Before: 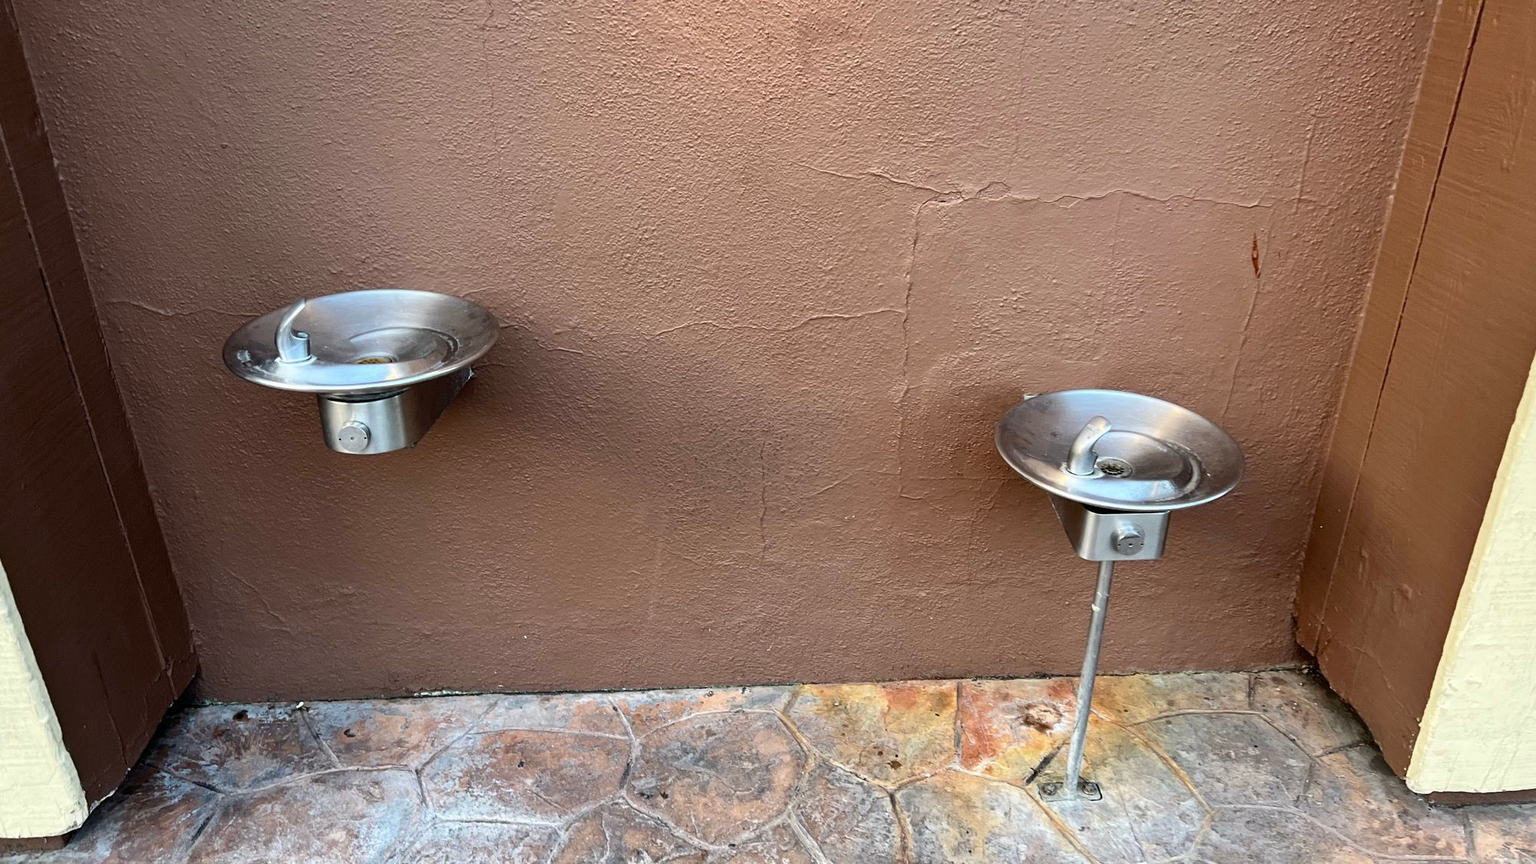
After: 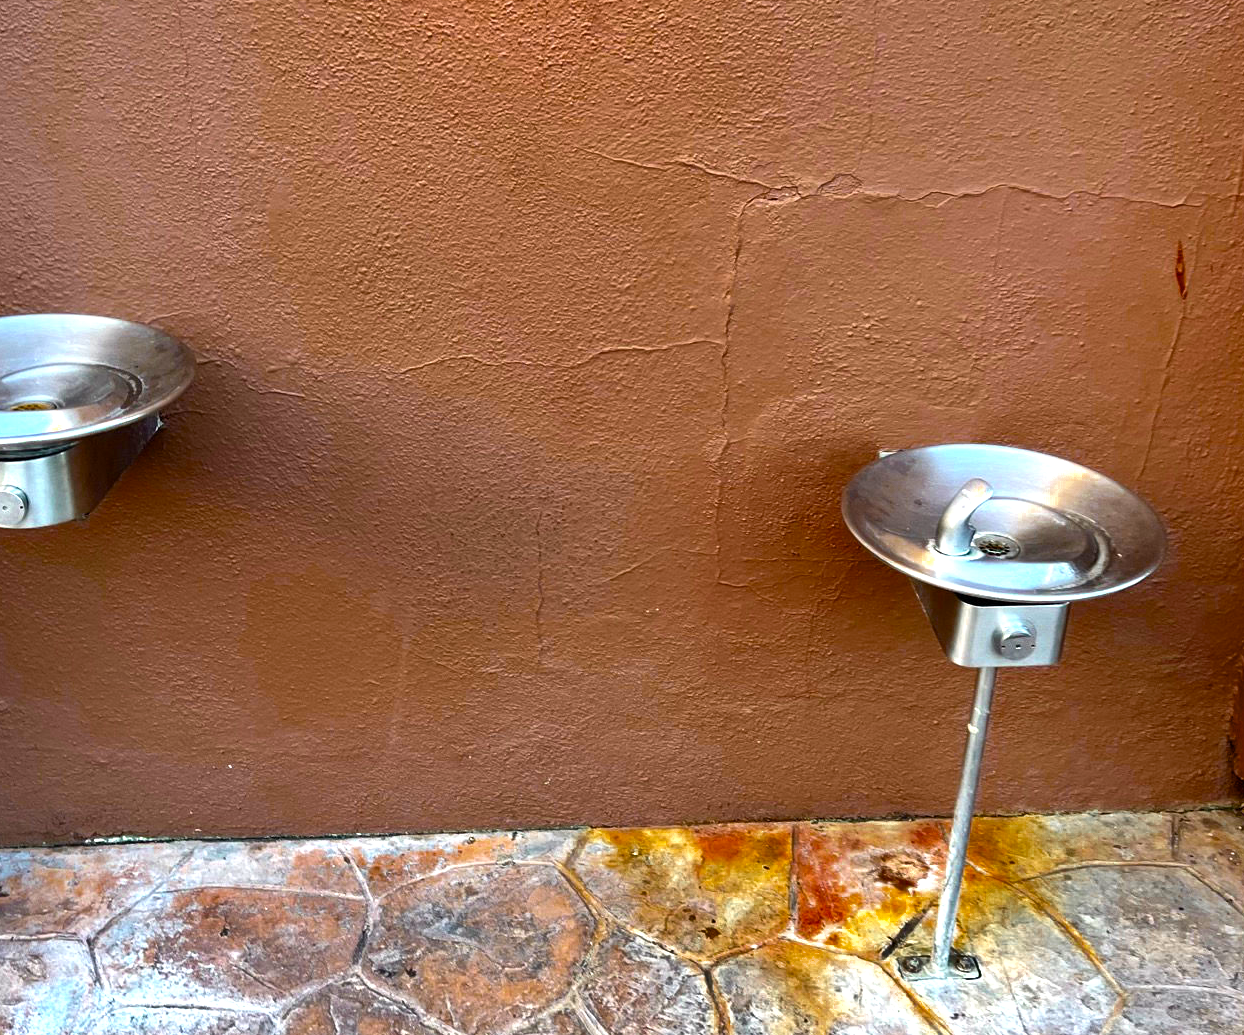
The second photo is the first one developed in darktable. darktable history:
crop and rotate: left 22.74%, top 5.624%, right 15.039%, bottom 2.357%
shadows and highlights: shadows 52.8, soften with gaussian
color zones: curves: ch0 [(0.11, 0.396) (0.195, 0.36) (0.25, 0.5) (0.303, 0.412) (0.357, 0.544) (0.75, 0.5) (0.967, 0.328)]; ch1 [(0, 0.468) (0.112, 0.512) (0.202, 0.6) (0.25, 0.5) (0.307, 0.352) (0.357, 0.544) (0.75, 0.5) (0.963, 0.524)], mix 23.64%
color balance rgb: linear chroma grading › global chroma 15.131%, perceptual saturation grading › global saturation 29.848%, perceptual brilliance grading › global brilliance 12.728%, global vibrance 5.167%, contrast 3.825%
